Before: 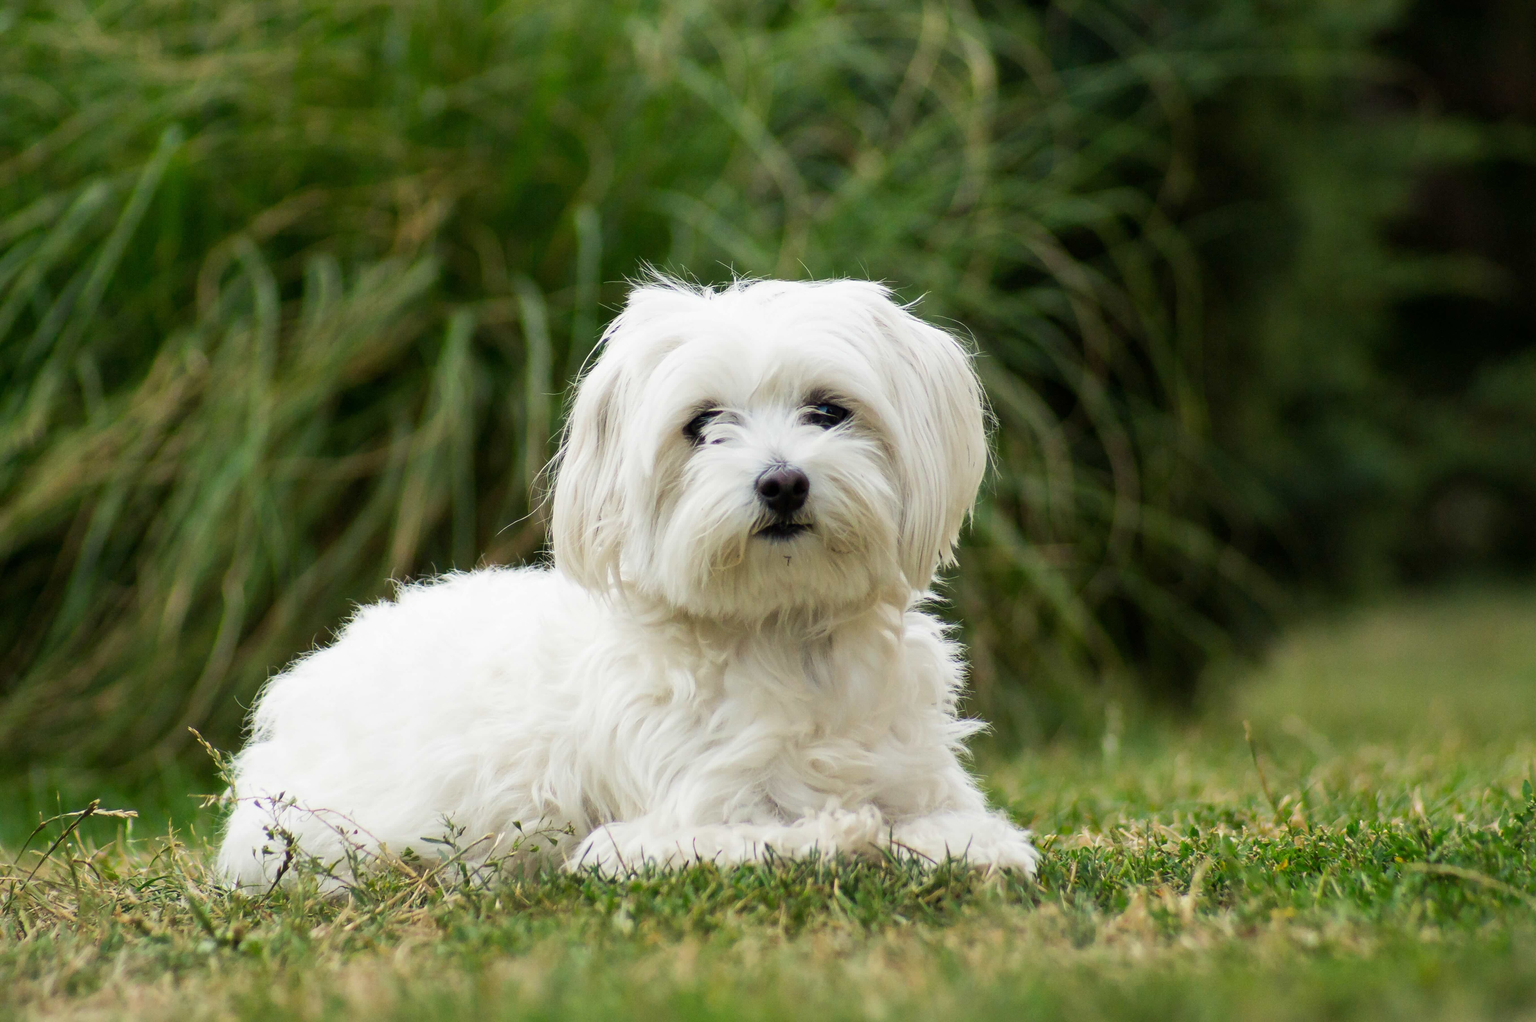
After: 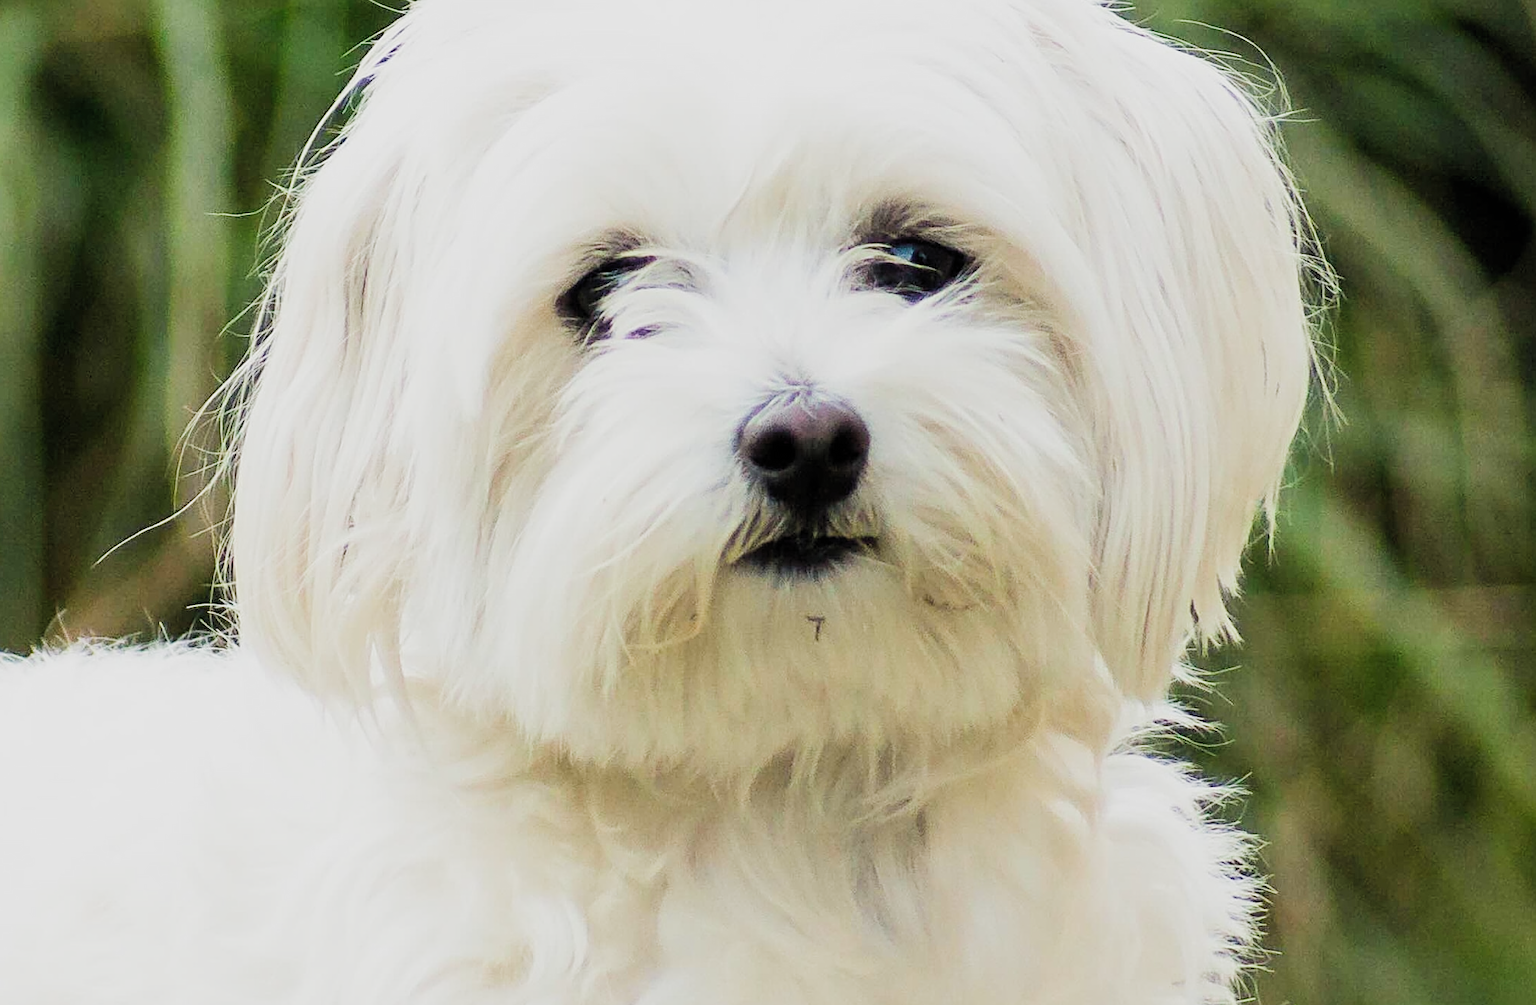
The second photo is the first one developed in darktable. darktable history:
sharpen: on, module defaults
crop: left 29.845%, top 30.1%, right 29.785%, bottom 30.179%
exposure: exposure 0.948 EV, compensate exposure bias true, compensate highlight preservation false
filmic rgb: black relative exposure -7.65 EV, white relative exposure 4.56 EV, threshold 3.01 EV, hardness 3.61, preserve chrominance RGB euclidean norm, color science v5 (2021), contrast in shadows safe, contrast in highlights safe, enable highlight reconstruction true
